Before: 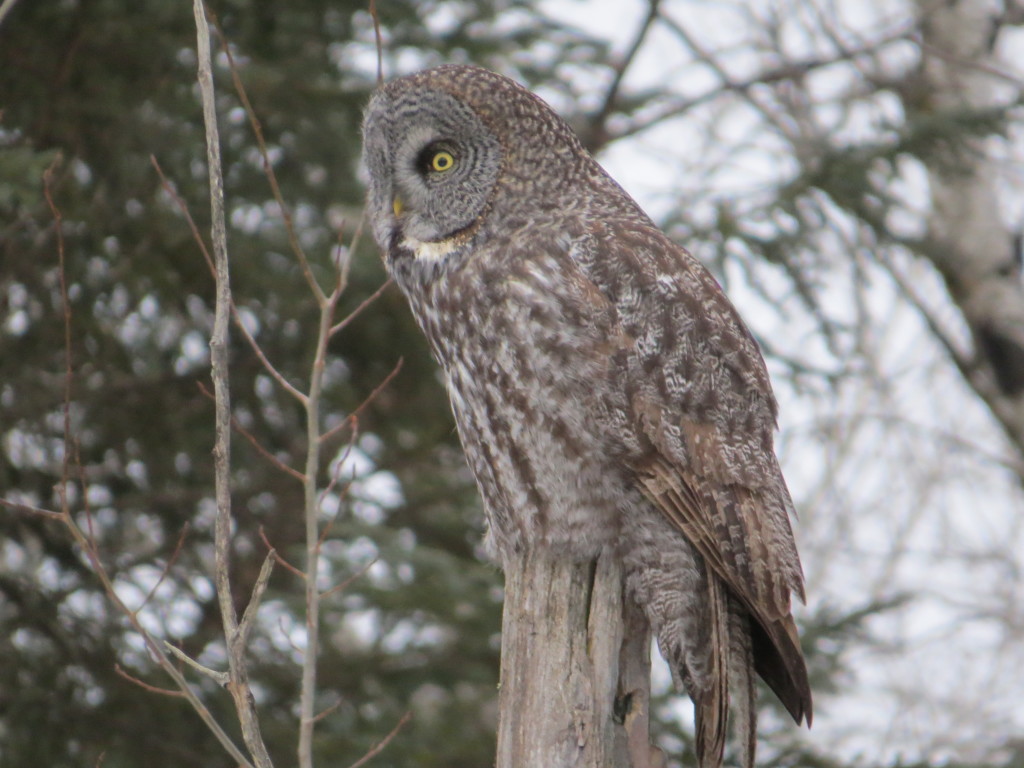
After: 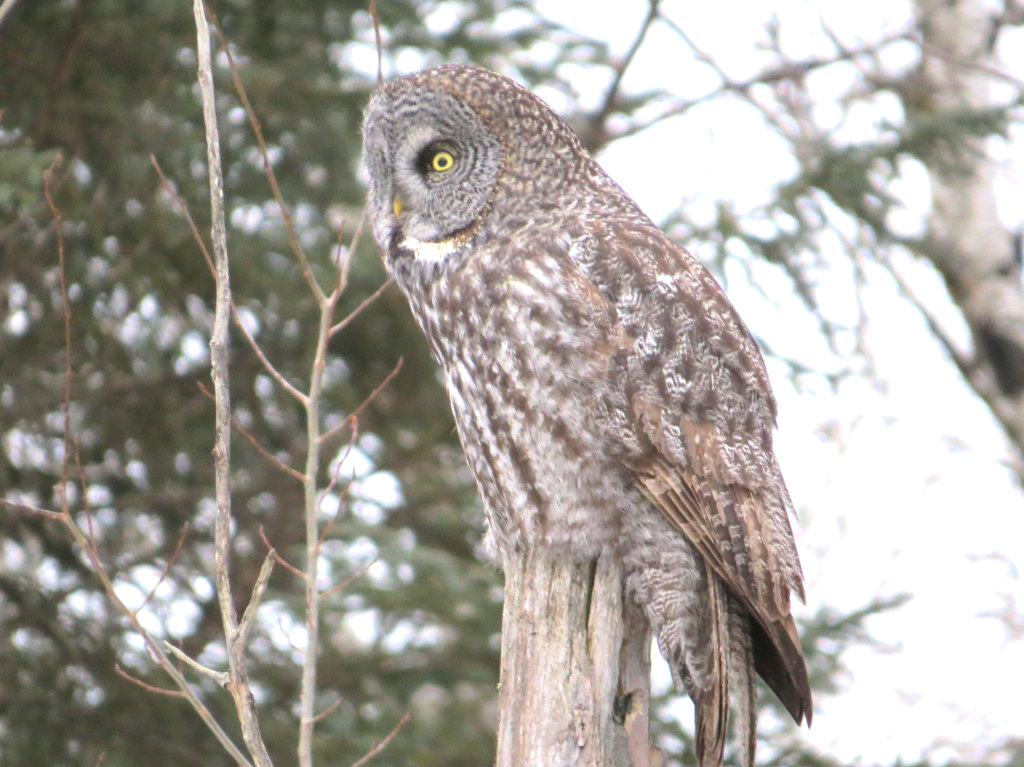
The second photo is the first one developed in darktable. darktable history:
exposure: exposure 1.089 EV, compensate highlight preservation false
crop: bottom 0.071%
white balance: red 1.004, blue 1.024
